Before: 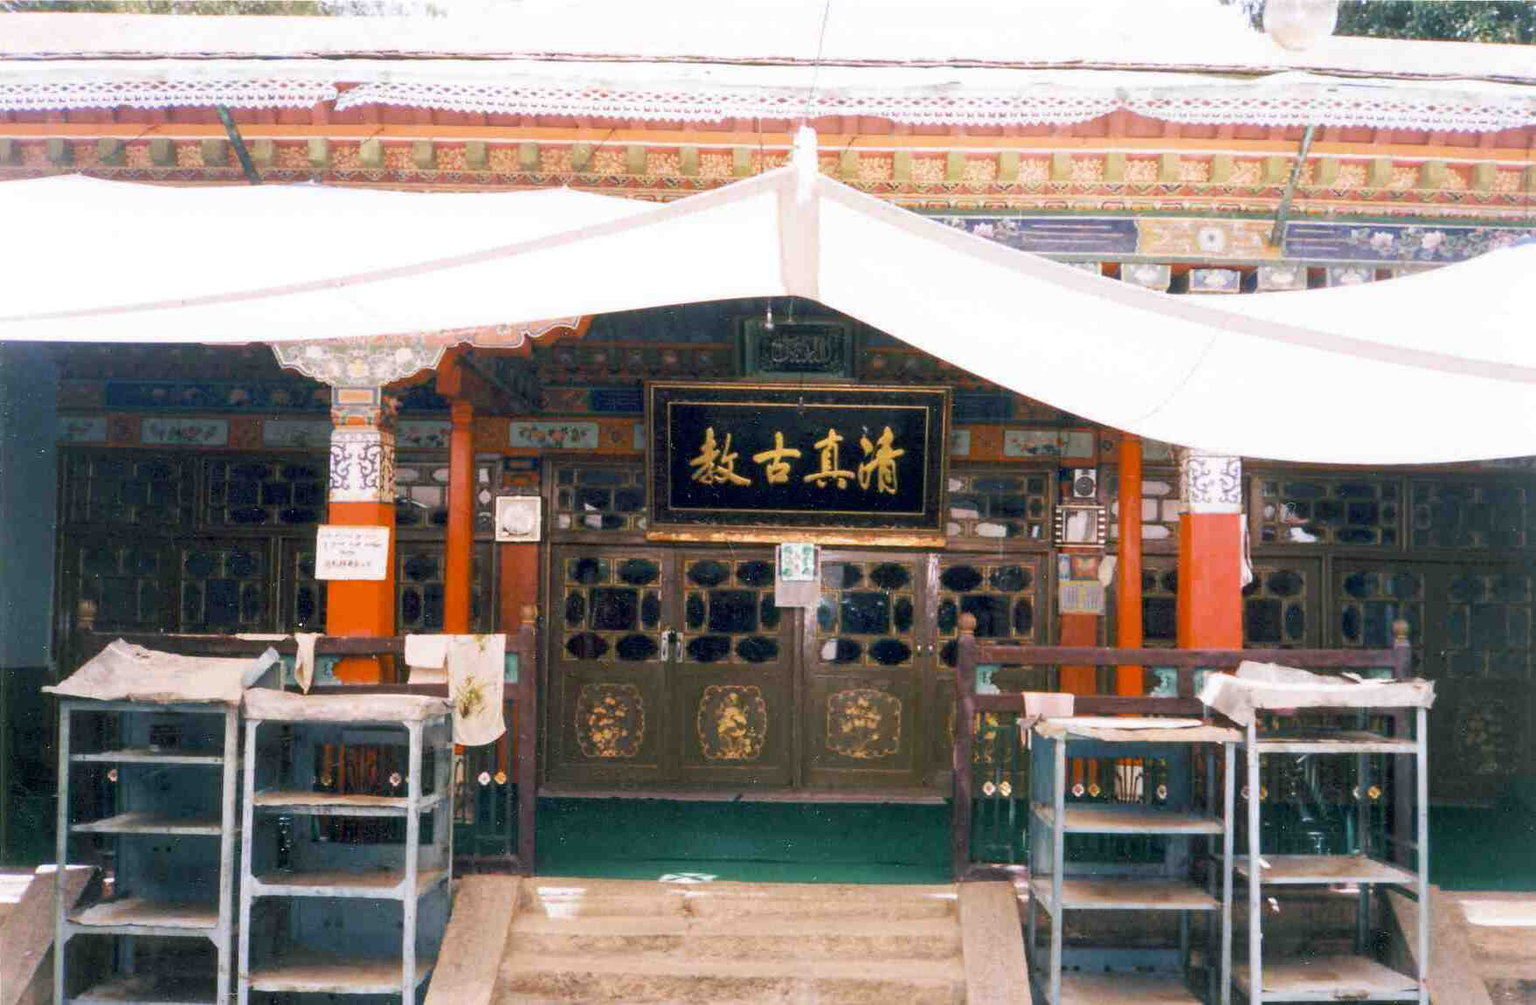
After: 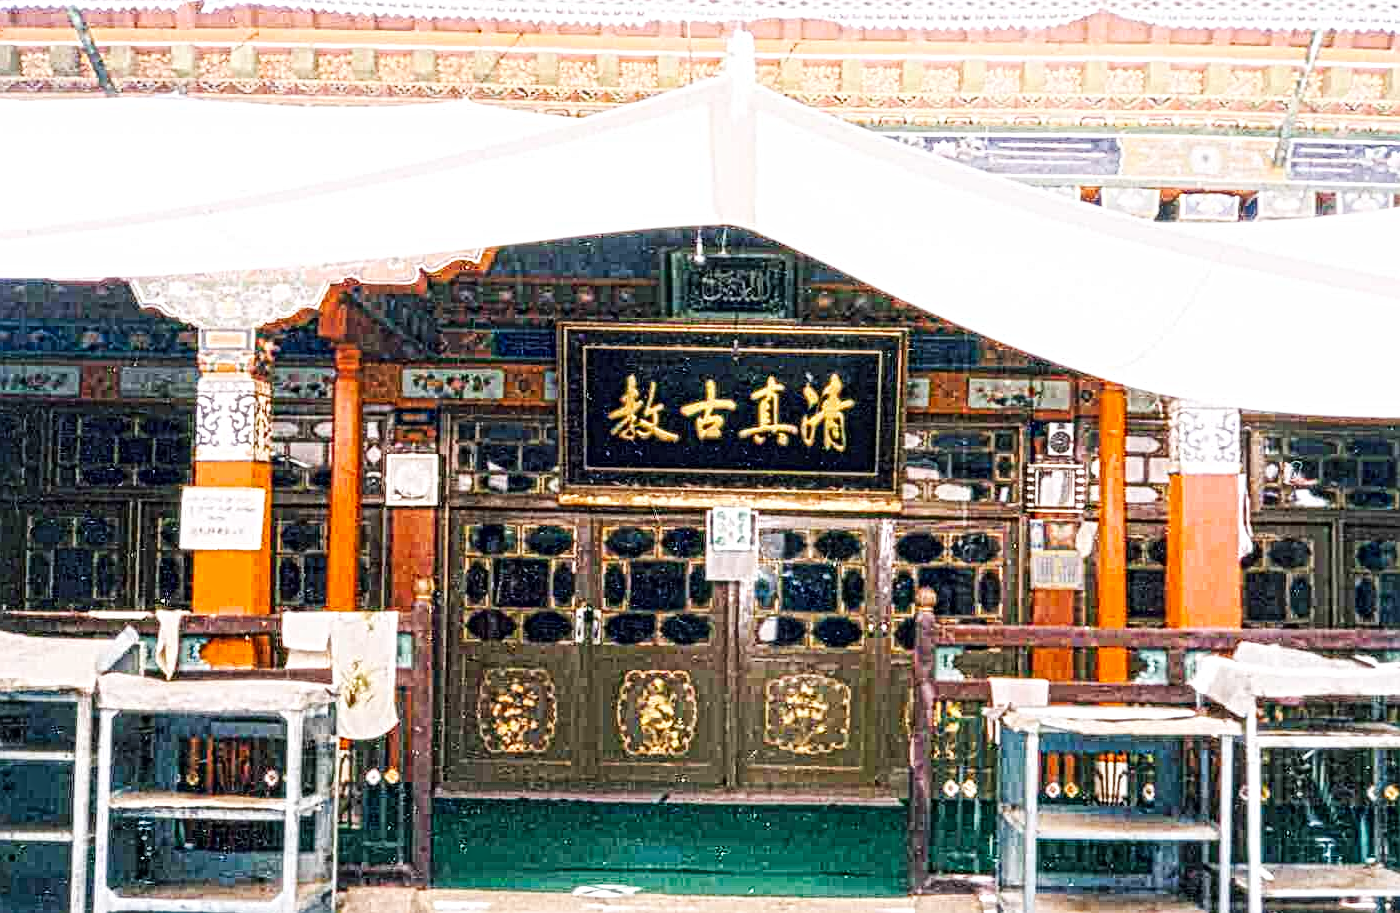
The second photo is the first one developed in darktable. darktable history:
local contrast: mode bilateral grid, contrast 20, coarseness 3, detail 299%, midtone range 0.2
crop and rotate: left 10.351%, top 9.943%, right 9.994%, bottom 10.58%
tone curve: curves: ch0 [(0, 0.026) (0.146, 0.158) (0.272, 0.34) (0.453, 0.627) (0.687, 0.829) (1, 1)], preserve colors none
shadows and highlights: shadows -1.32, highlights 41.74
